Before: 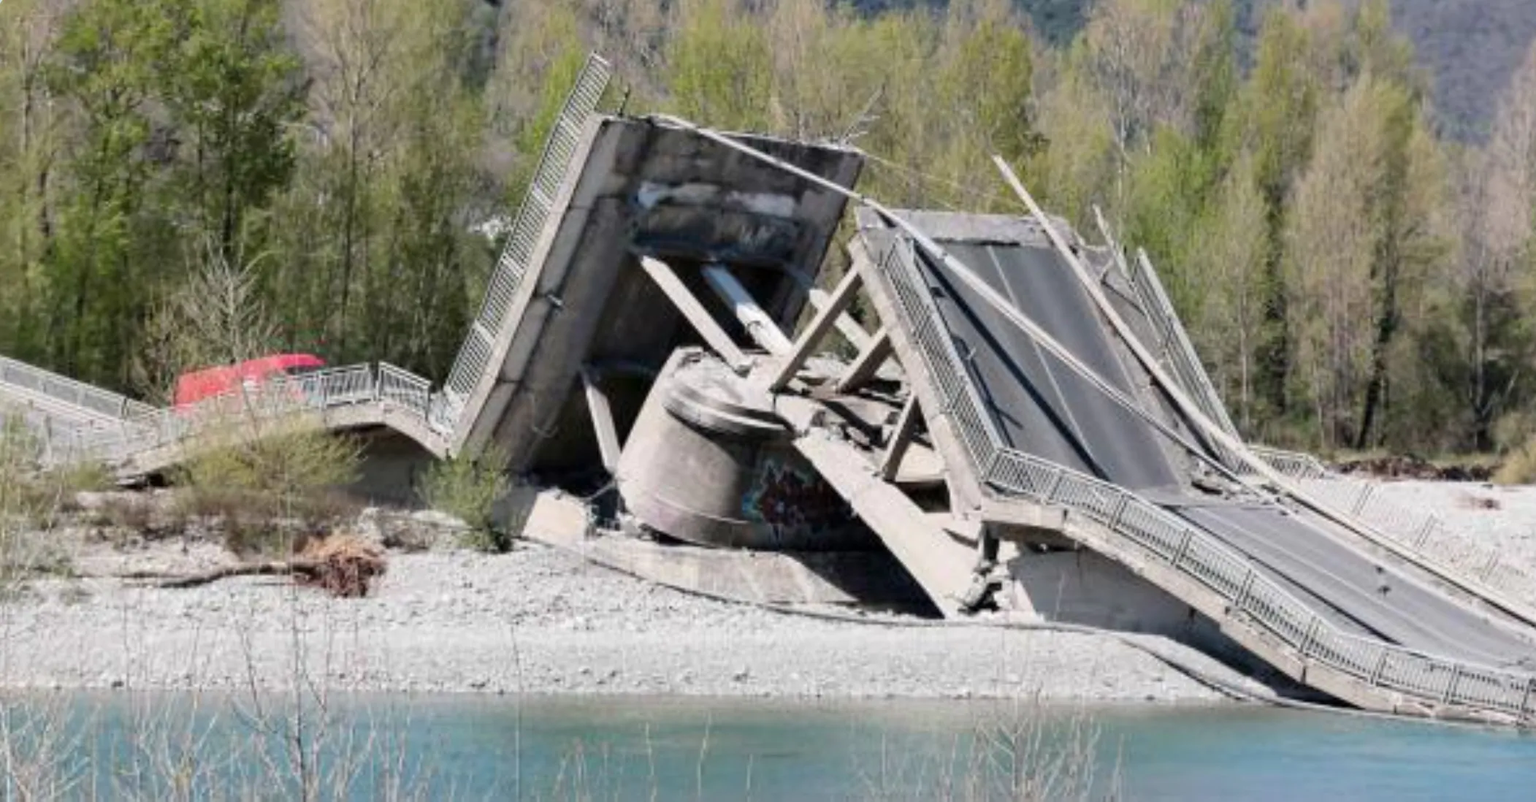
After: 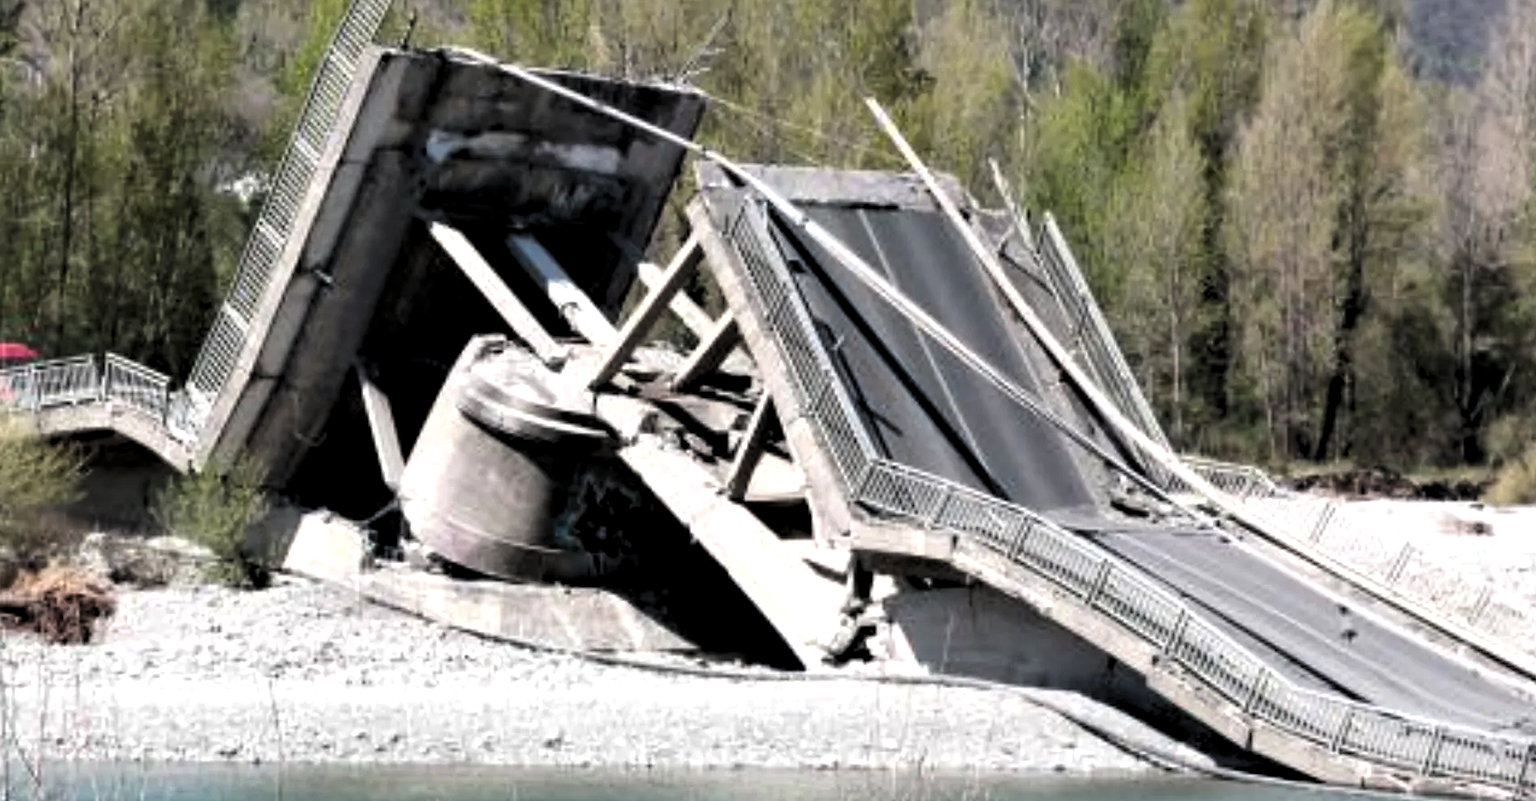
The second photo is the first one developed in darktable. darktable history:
crop: left 19.159%, top 9.58%, bottom 9.58%
levels: levels [0.129, 0.519, 0.867]
